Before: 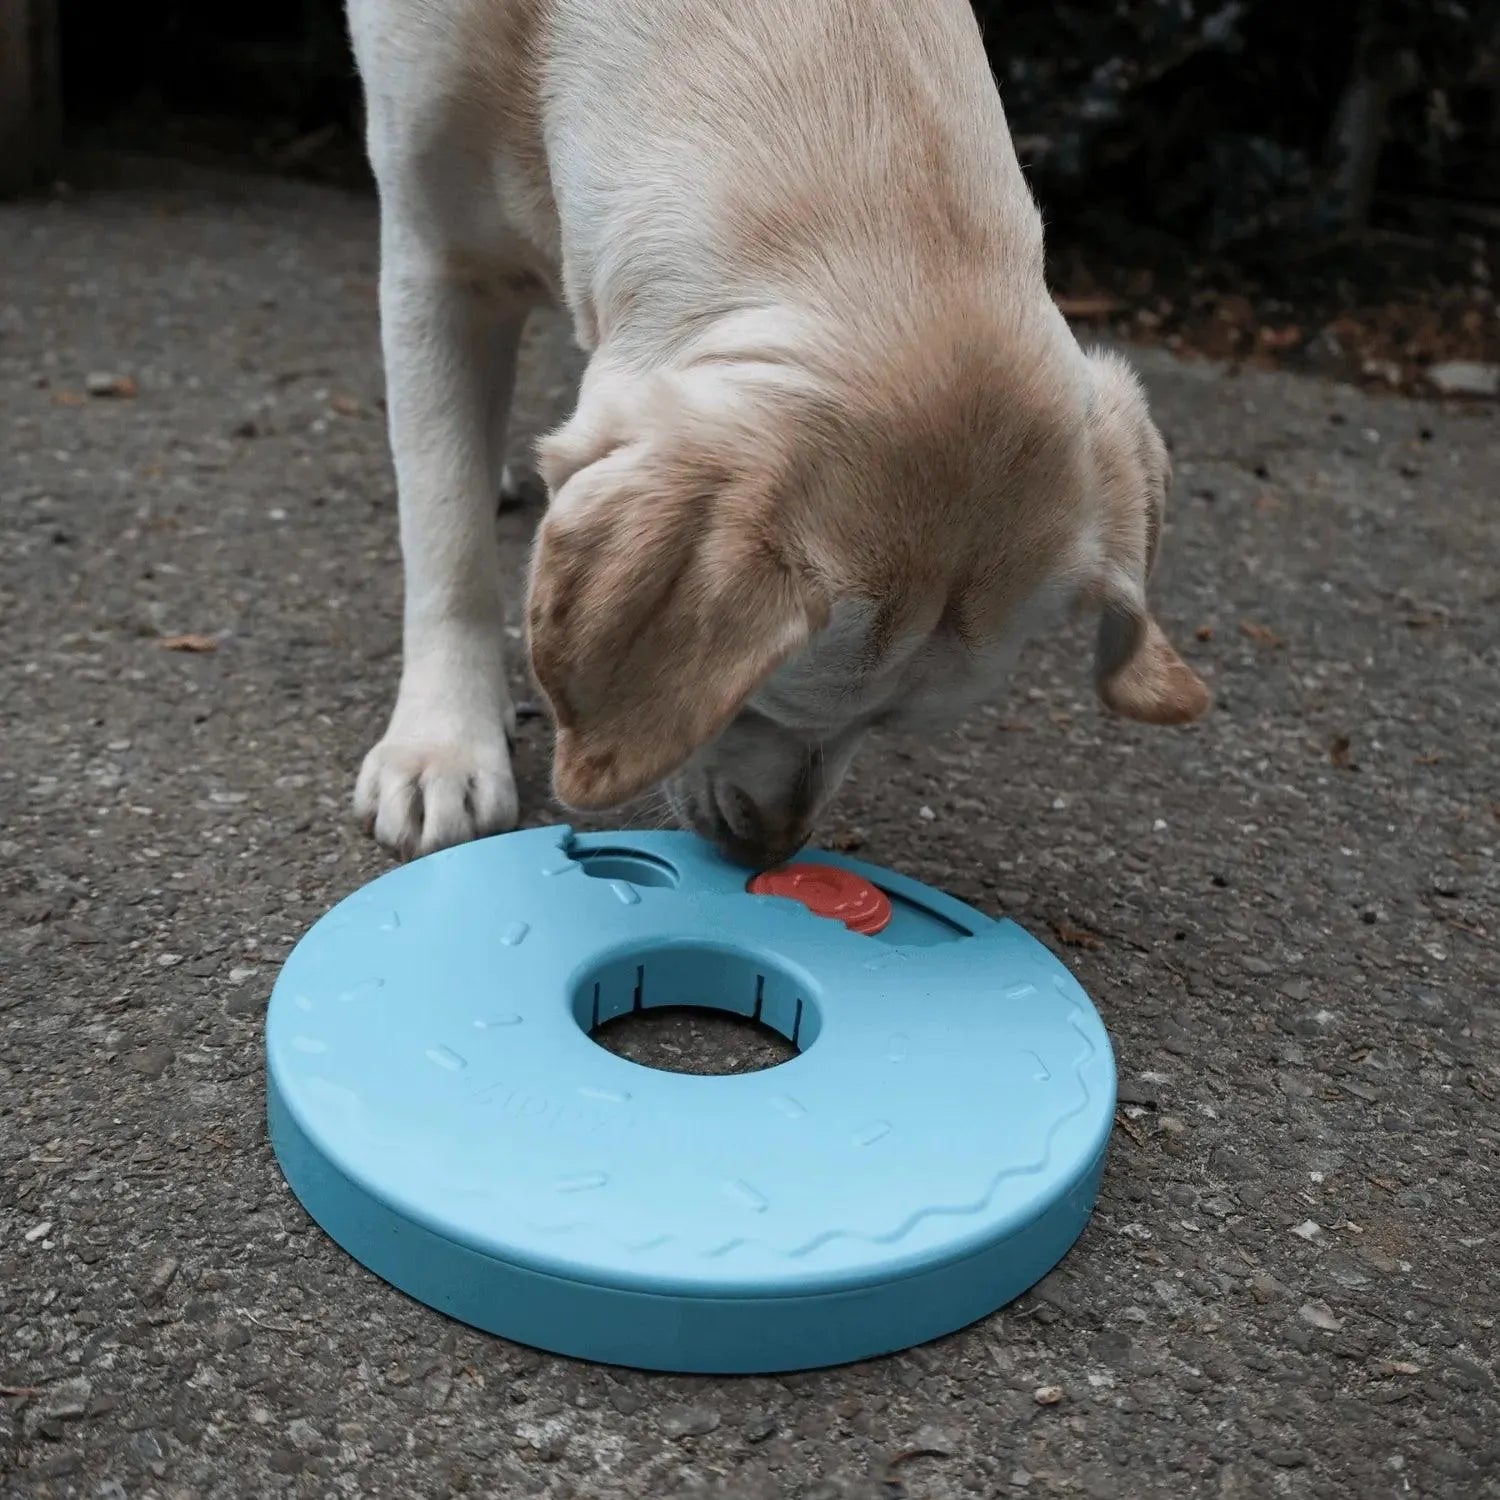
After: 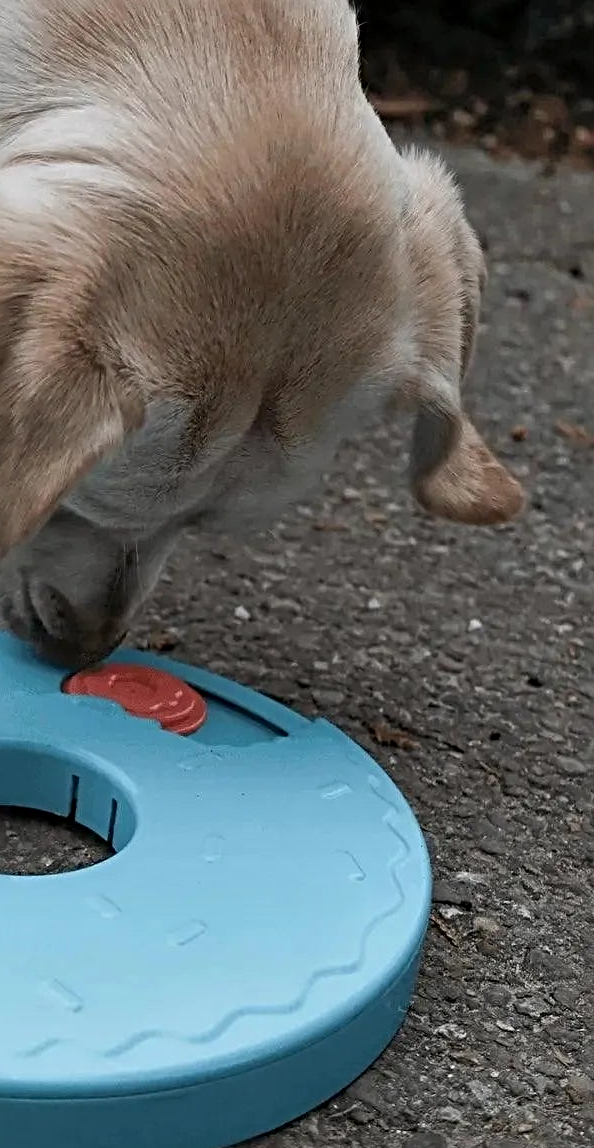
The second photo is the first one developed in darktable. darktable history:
crop: left 45.721%, top 13.393%, right 14.118%, bottom 10.01%
sharpen: radius 4
shadows and highlights: shadows 43.71, white point adjustment -1.46, soften with gaussian
